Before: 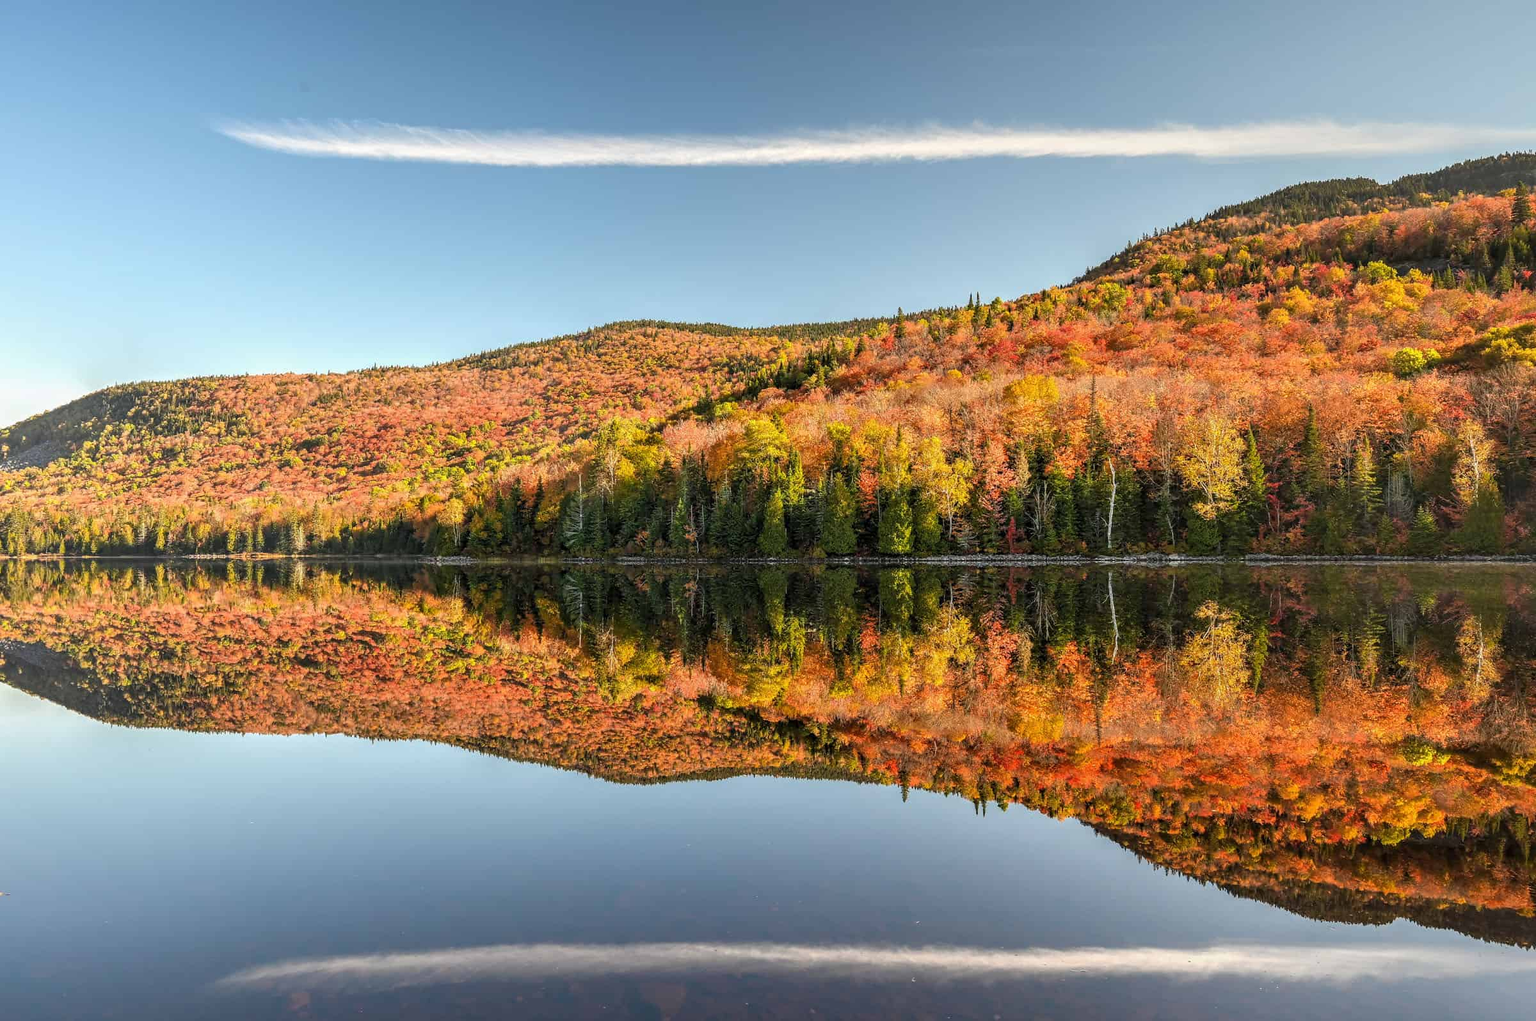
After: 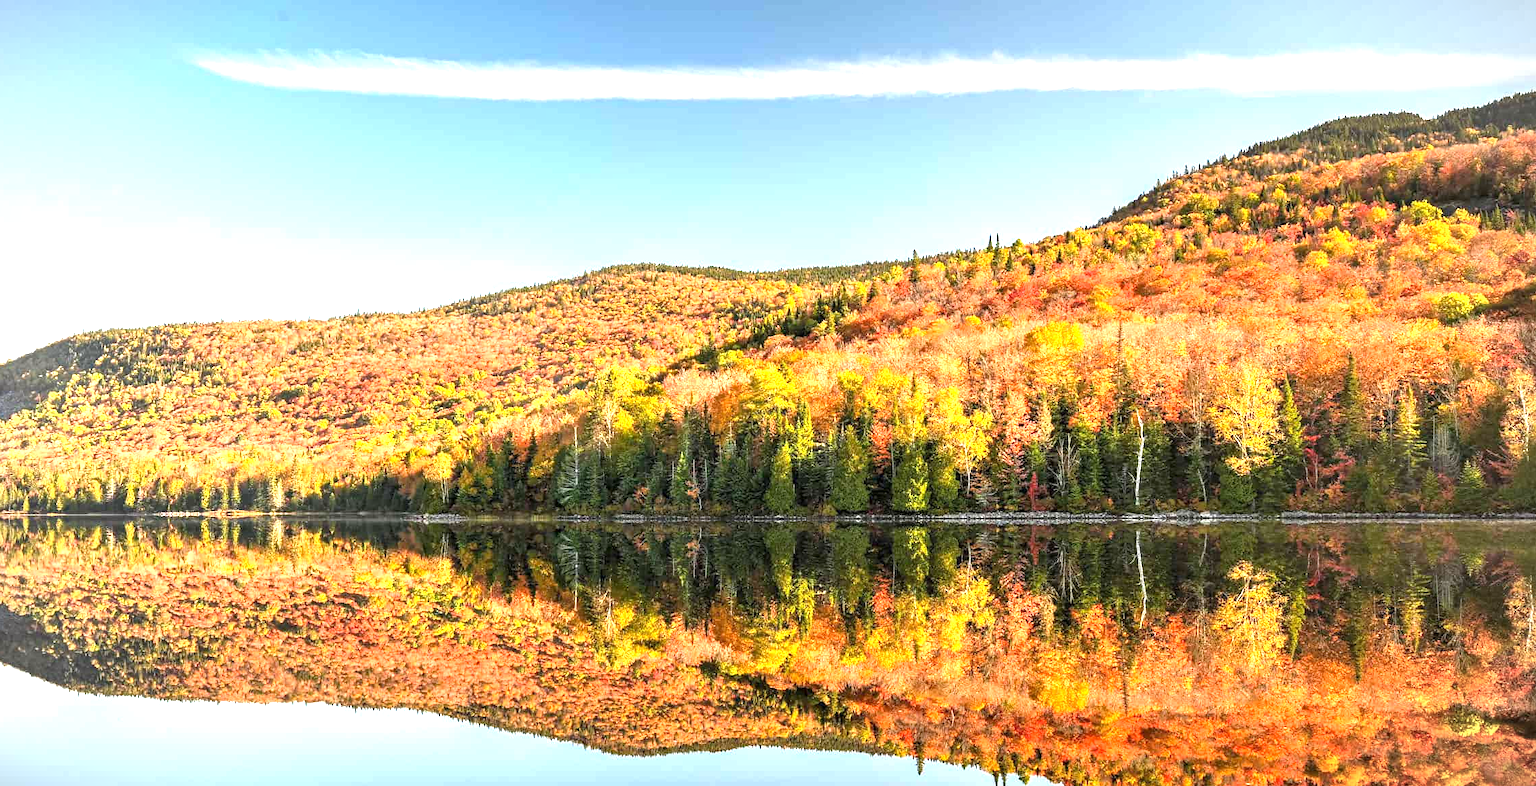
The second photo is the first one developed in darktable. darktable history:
exposure: black level correction 0, exposure 1.199 EV, compensate exposure bias true, compensate highlight preservation false
haze removal: compatibility mode true, adaptive false
crop: left 2.47%, top 7.11%, right 3.266%, bottom 20.148%
vignetting: fall-off start 89.53%, fall-off radius 44.15%, width/height ratio 1.166
